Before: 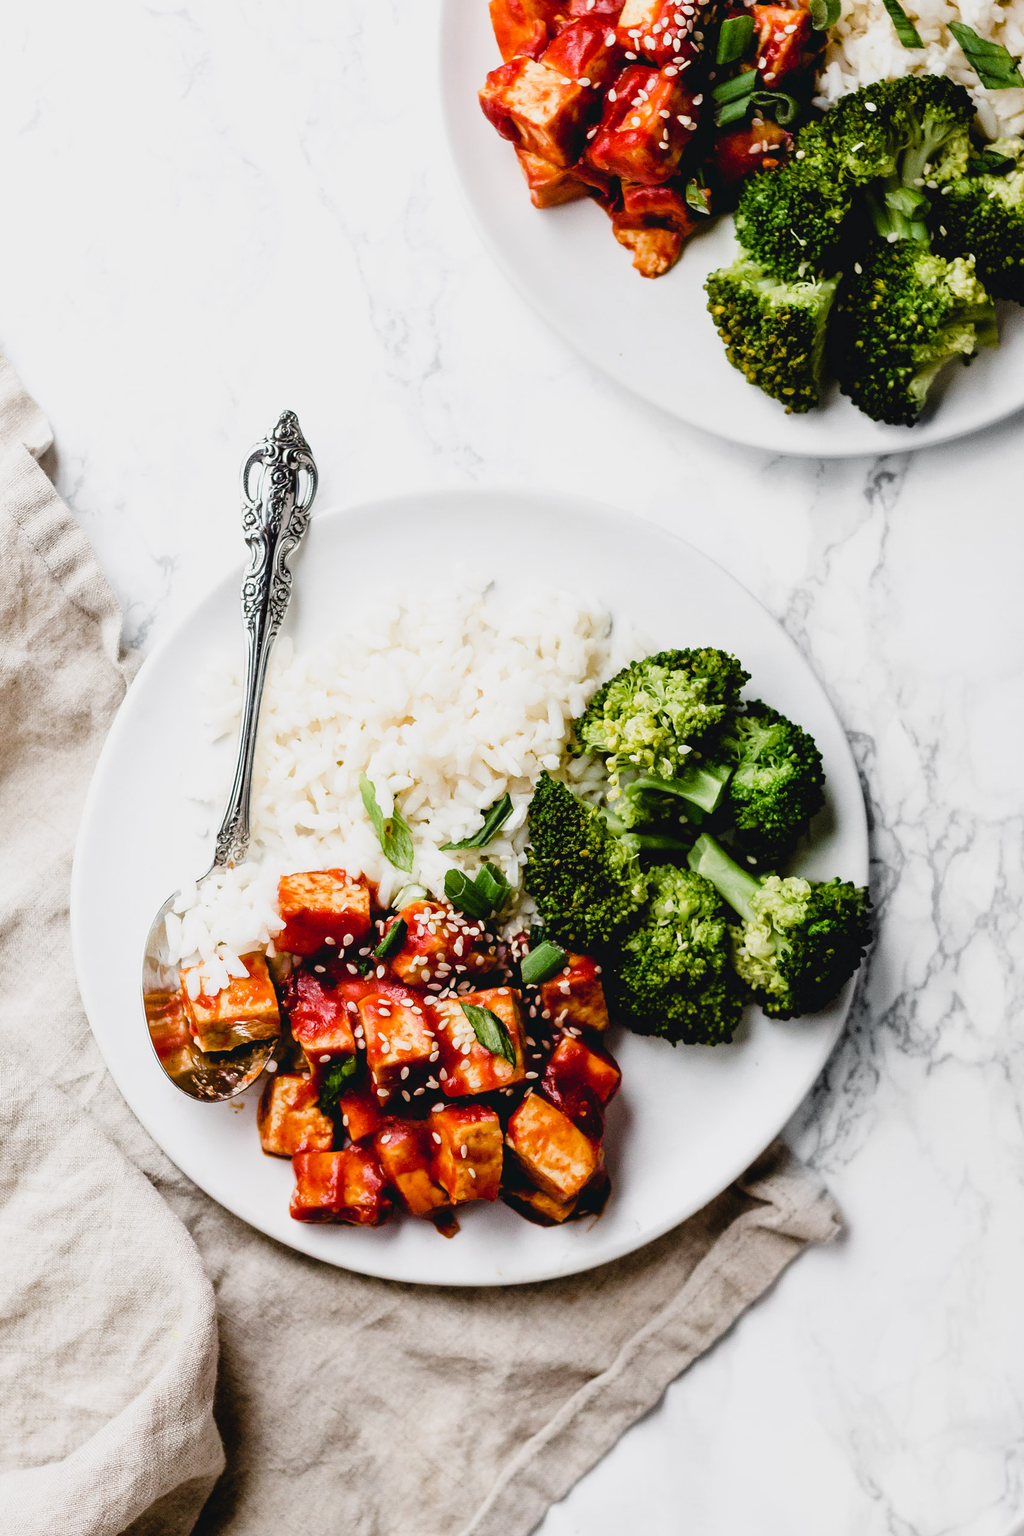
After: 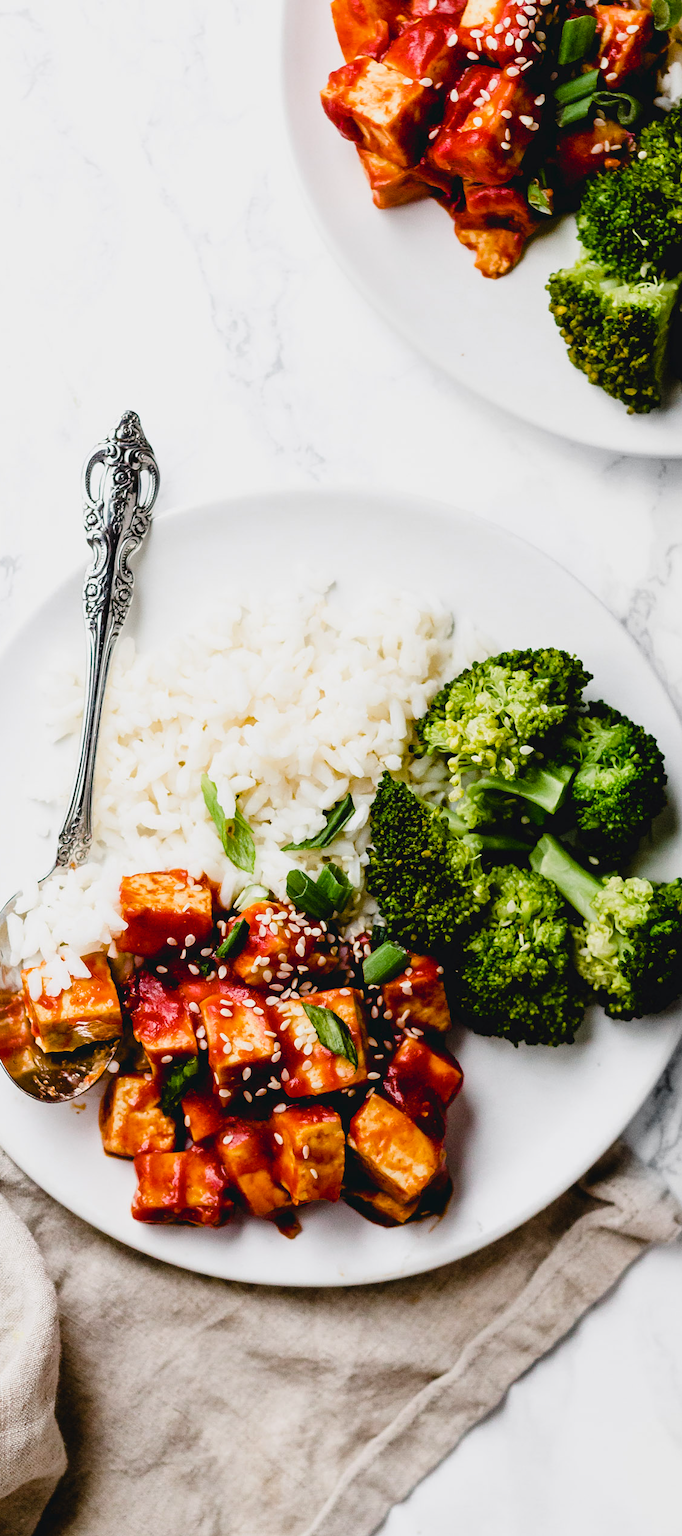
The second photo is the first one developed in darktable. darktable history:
crop and rotate: left 15.546%, right 17.787%
color balance rgb: perceptual saturation grading › global saturation 20%, global vibrance 10%
contrast brightness saturation: saturation -0.05
